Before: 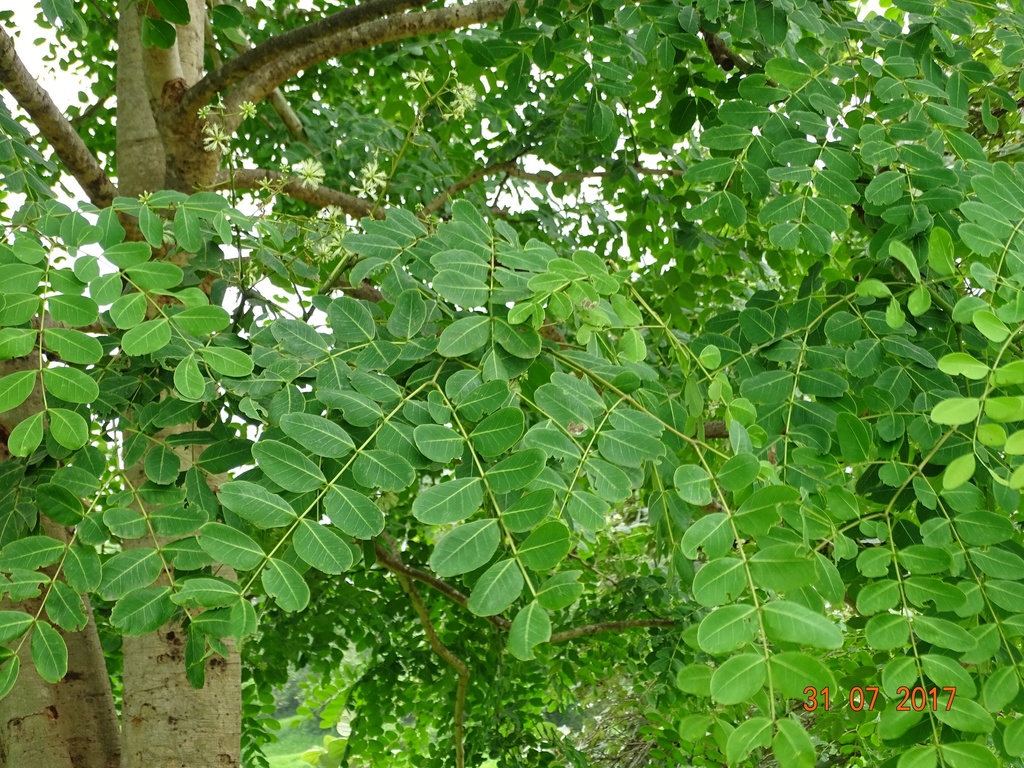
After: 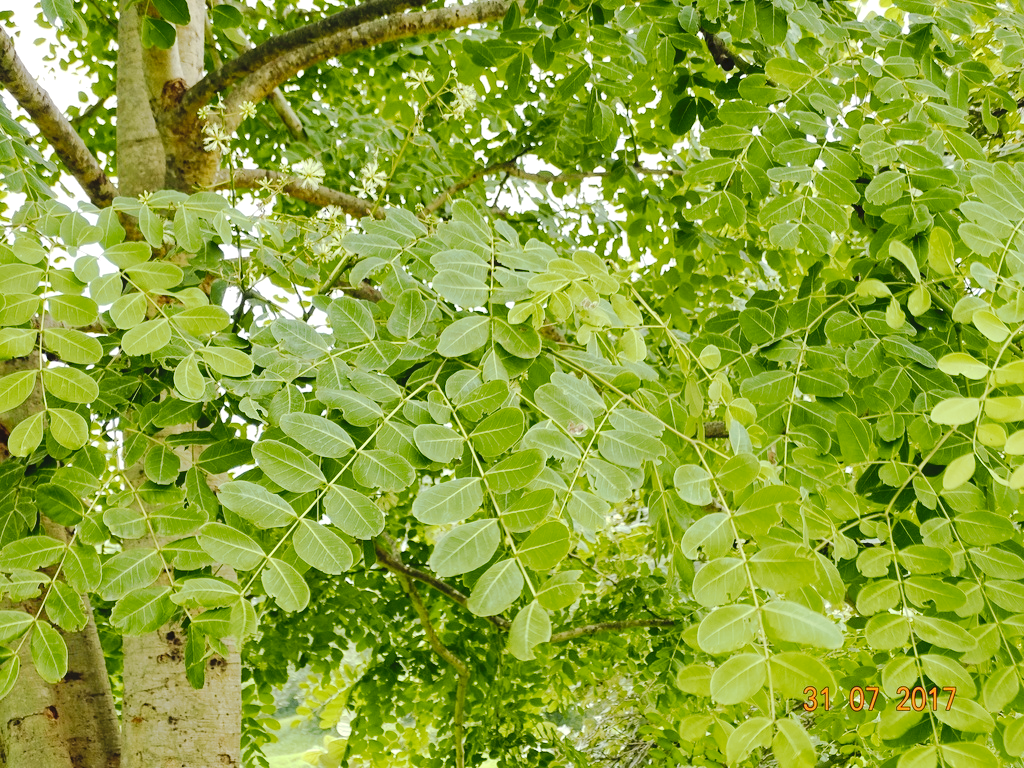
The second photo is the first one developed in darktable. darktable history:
color zones: curves: ch2 [(0, 0.5) (0.143, 0.5) (0.286, 0.489) (0.415, 0.421) (0.571, 0.5) (0.714, 0.5) (0.857, 0.5) (1, 0.5)]
exposure: black level correction 0.001, exposure 0.192 EV, compensate highlight preservation false
tone curve: curves: ch0 [(0, 0) (0.003, 0.058) (0.011, 0.059) (0.025, 0.061) (0.044, 0.067) (0.069, 0.084) (0.1, 0.102) (0.136, 0.124) (0.177, 0.171) (0.224, 0.246) (0.277, 0.324) (0.335, 0.411) (0.399, 0.509) (0.468, 0.605) (0.543, 0.688) (0.623, 0.738) (0.709, 0.798) (0.801, 0.852) (0.898, 0.911) (1, 1)], preserve colors none
